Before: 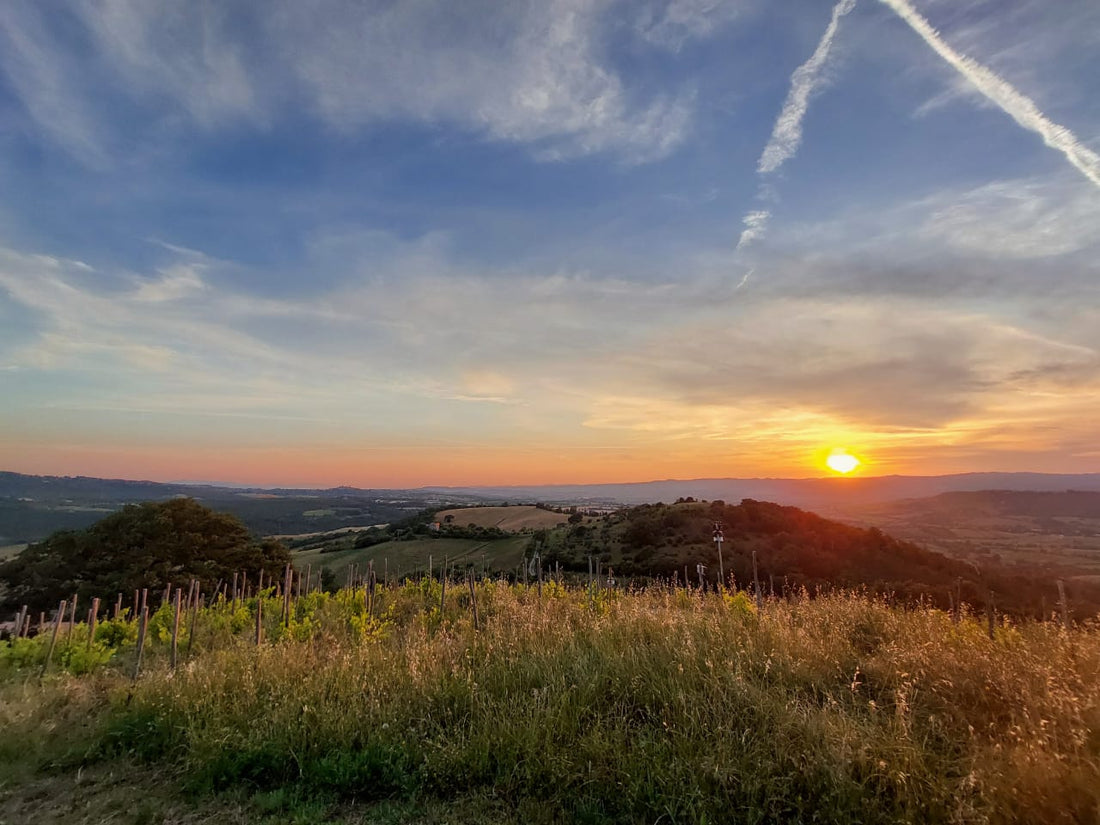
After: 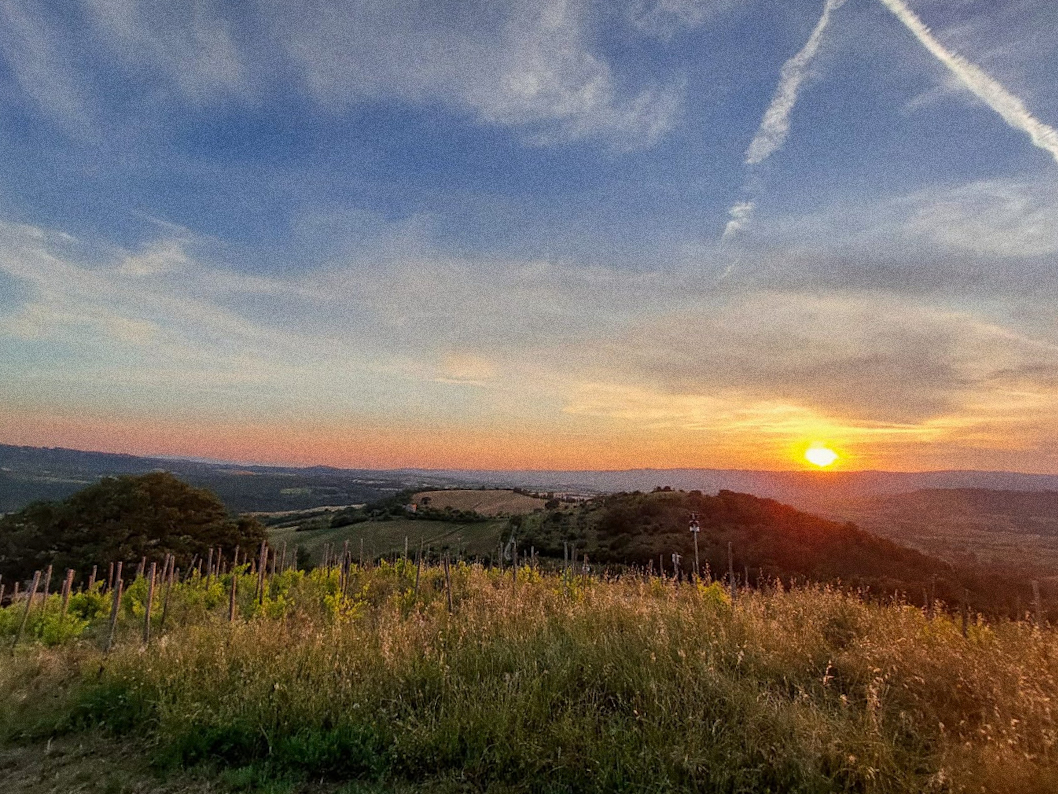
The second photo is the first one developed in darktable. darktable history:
grain: coarseness 0.09 ISO, strength 40%
crop and rotate: angle -1.69°
